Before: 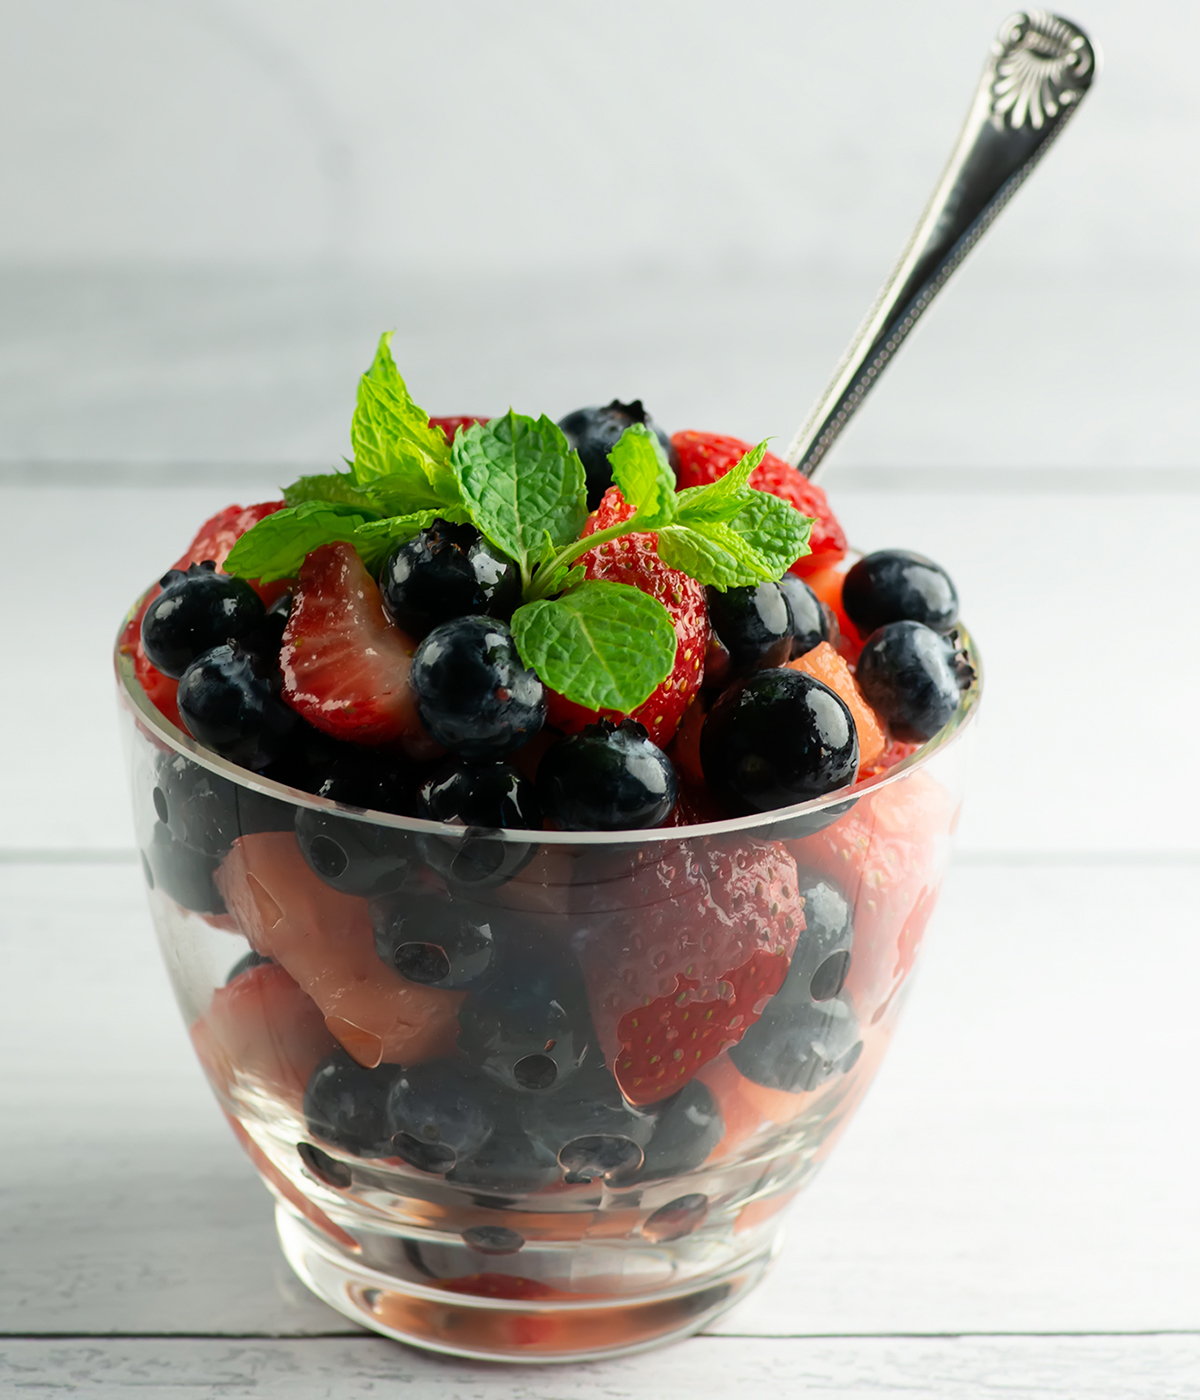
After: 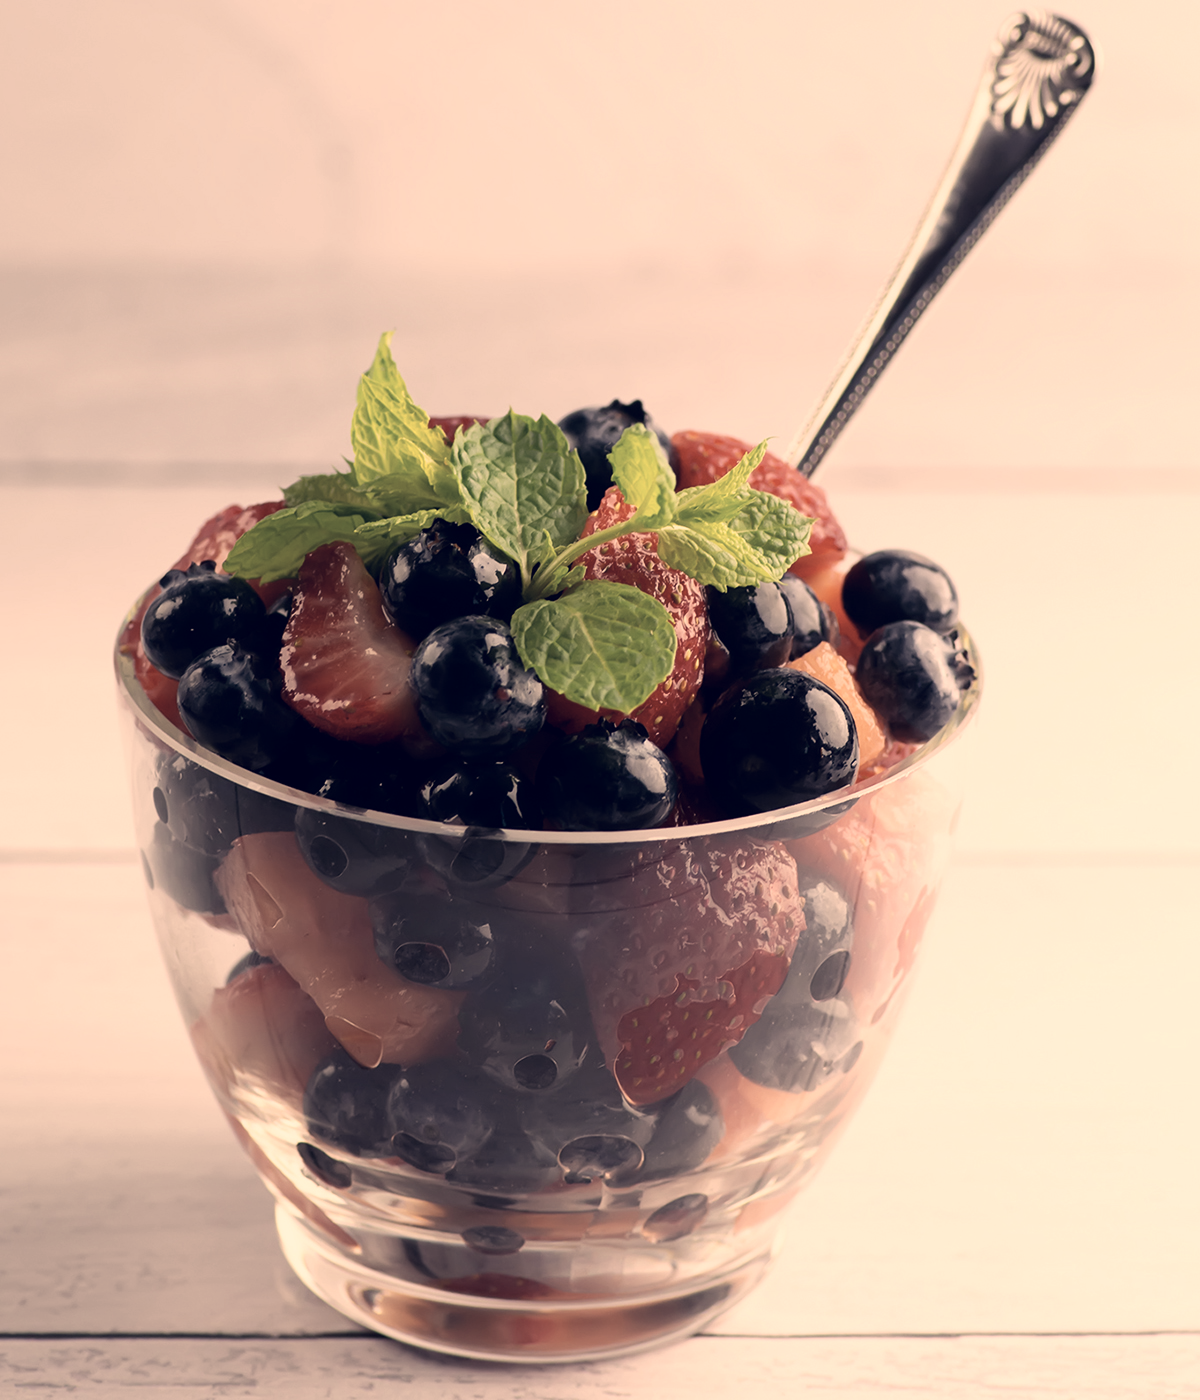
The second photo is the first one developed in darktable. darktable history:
color correction: highlights a* 19.75, highlights b* 27.1, shadows a* 3.41, shadows b* -18.05, saturation 0.763
contrast brightness saturation: contrast 0.1, saturation -0.355
color calibration: illuminant same as pipeline (D50), adaptation none (bypass), x 0.333, y 0.334, temperature 5019.32 K
